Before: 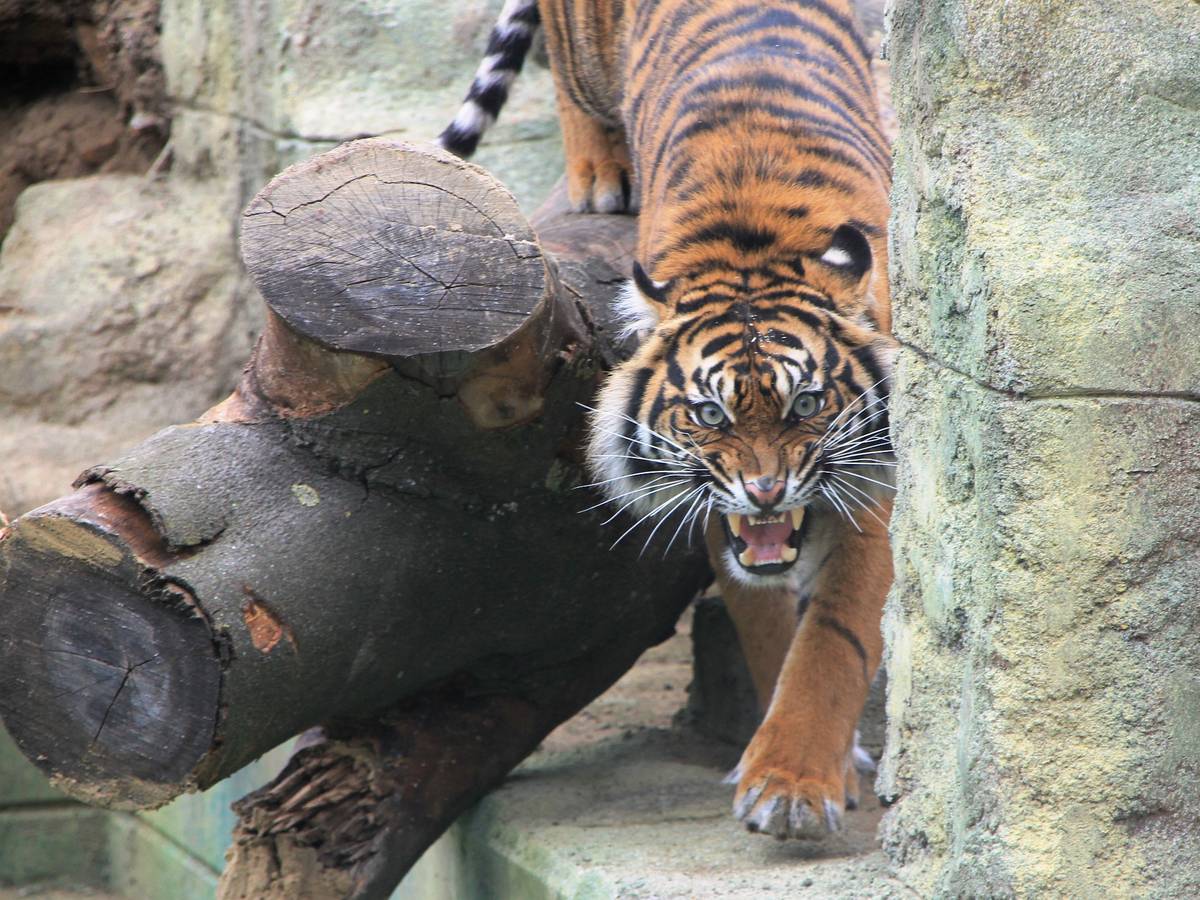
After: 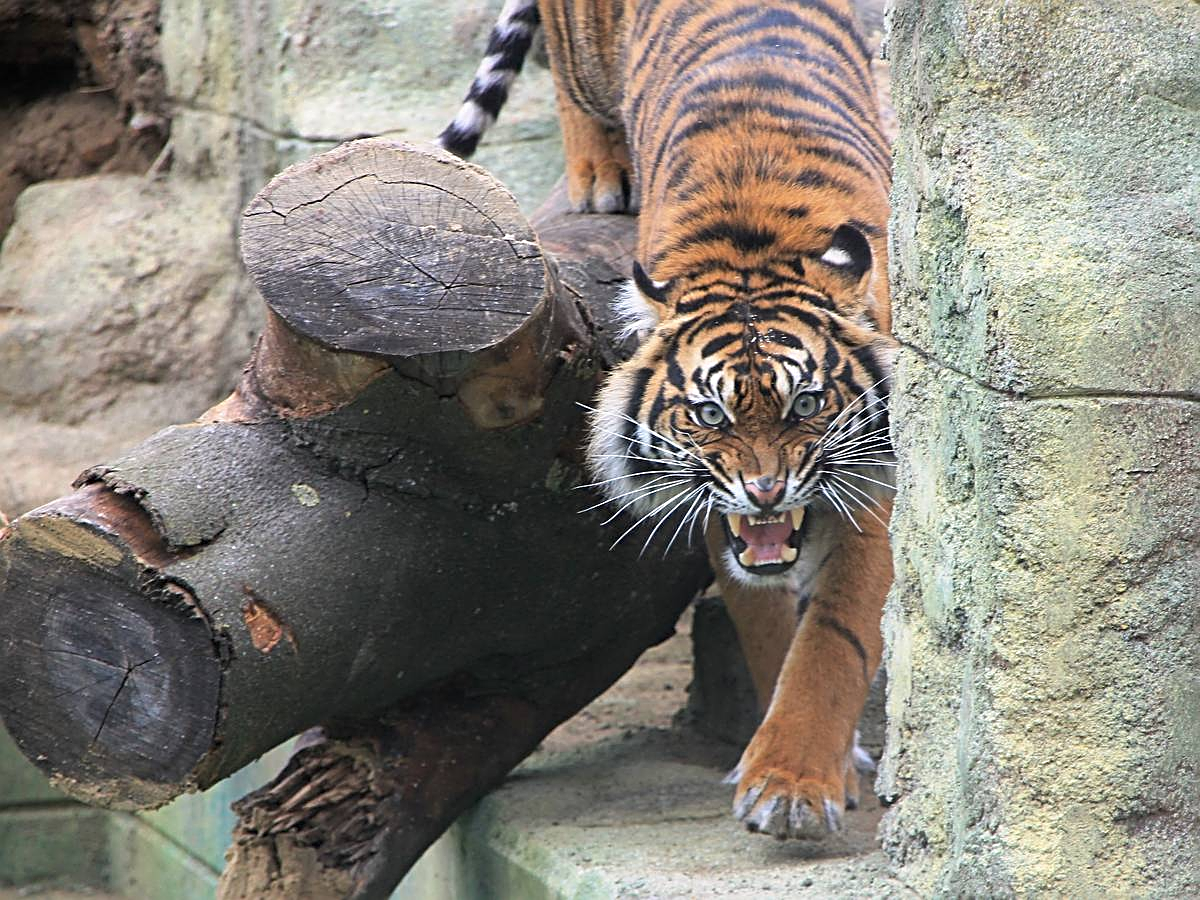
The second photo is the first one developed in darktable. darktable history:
sharpen: radius 2.558, amount 0.64
